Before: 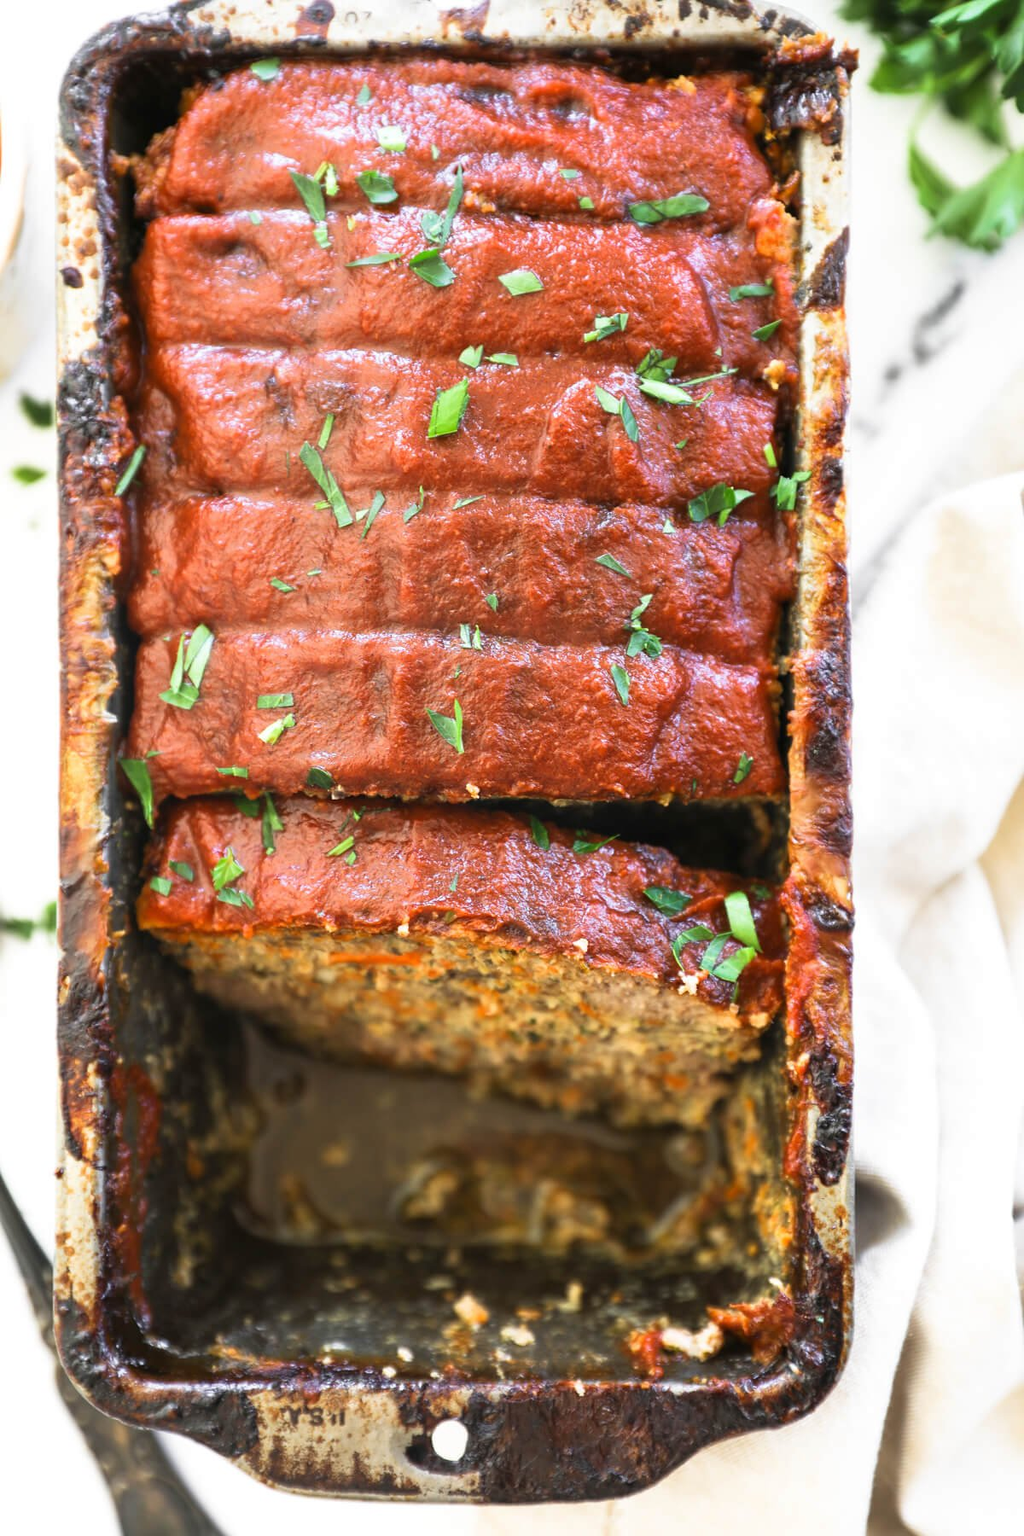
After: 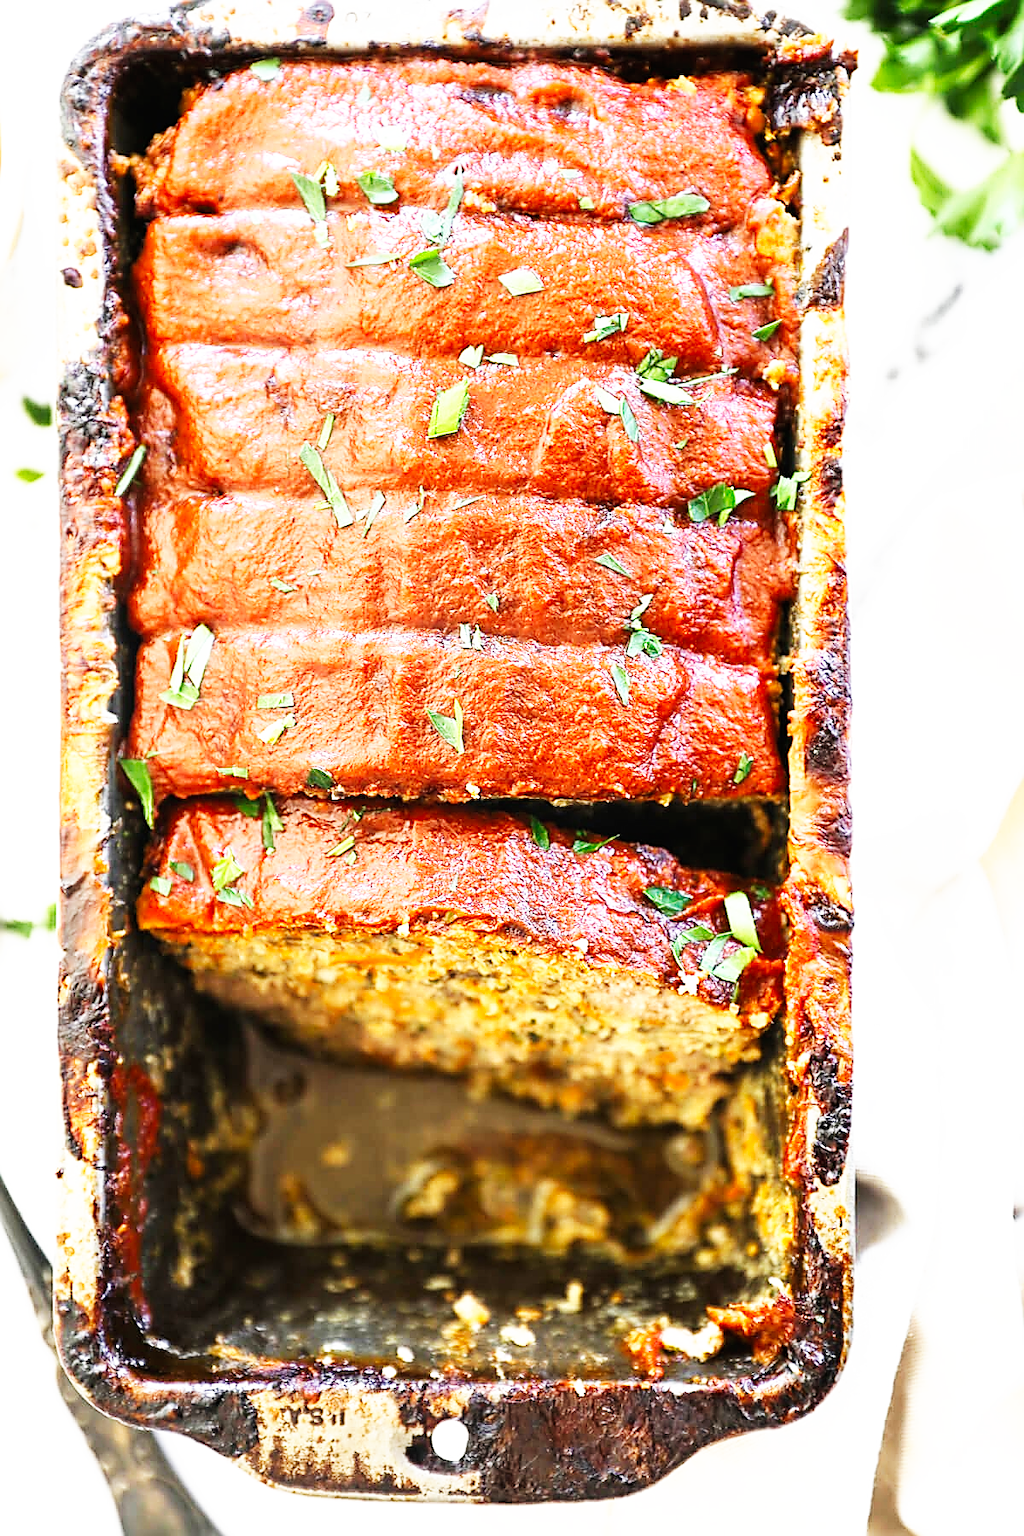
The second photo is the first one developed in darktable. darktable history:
base curve: curves: ch0 [(0, 0) (0.007, 0.004) (0.027, 0.03) (0.046, 0.07) (0.207, 0.54) (0.442, 0.872) (0.673, 0.972) (1, 1)], preserve colors none
sharpen: radius 1.685, amount 1.294
